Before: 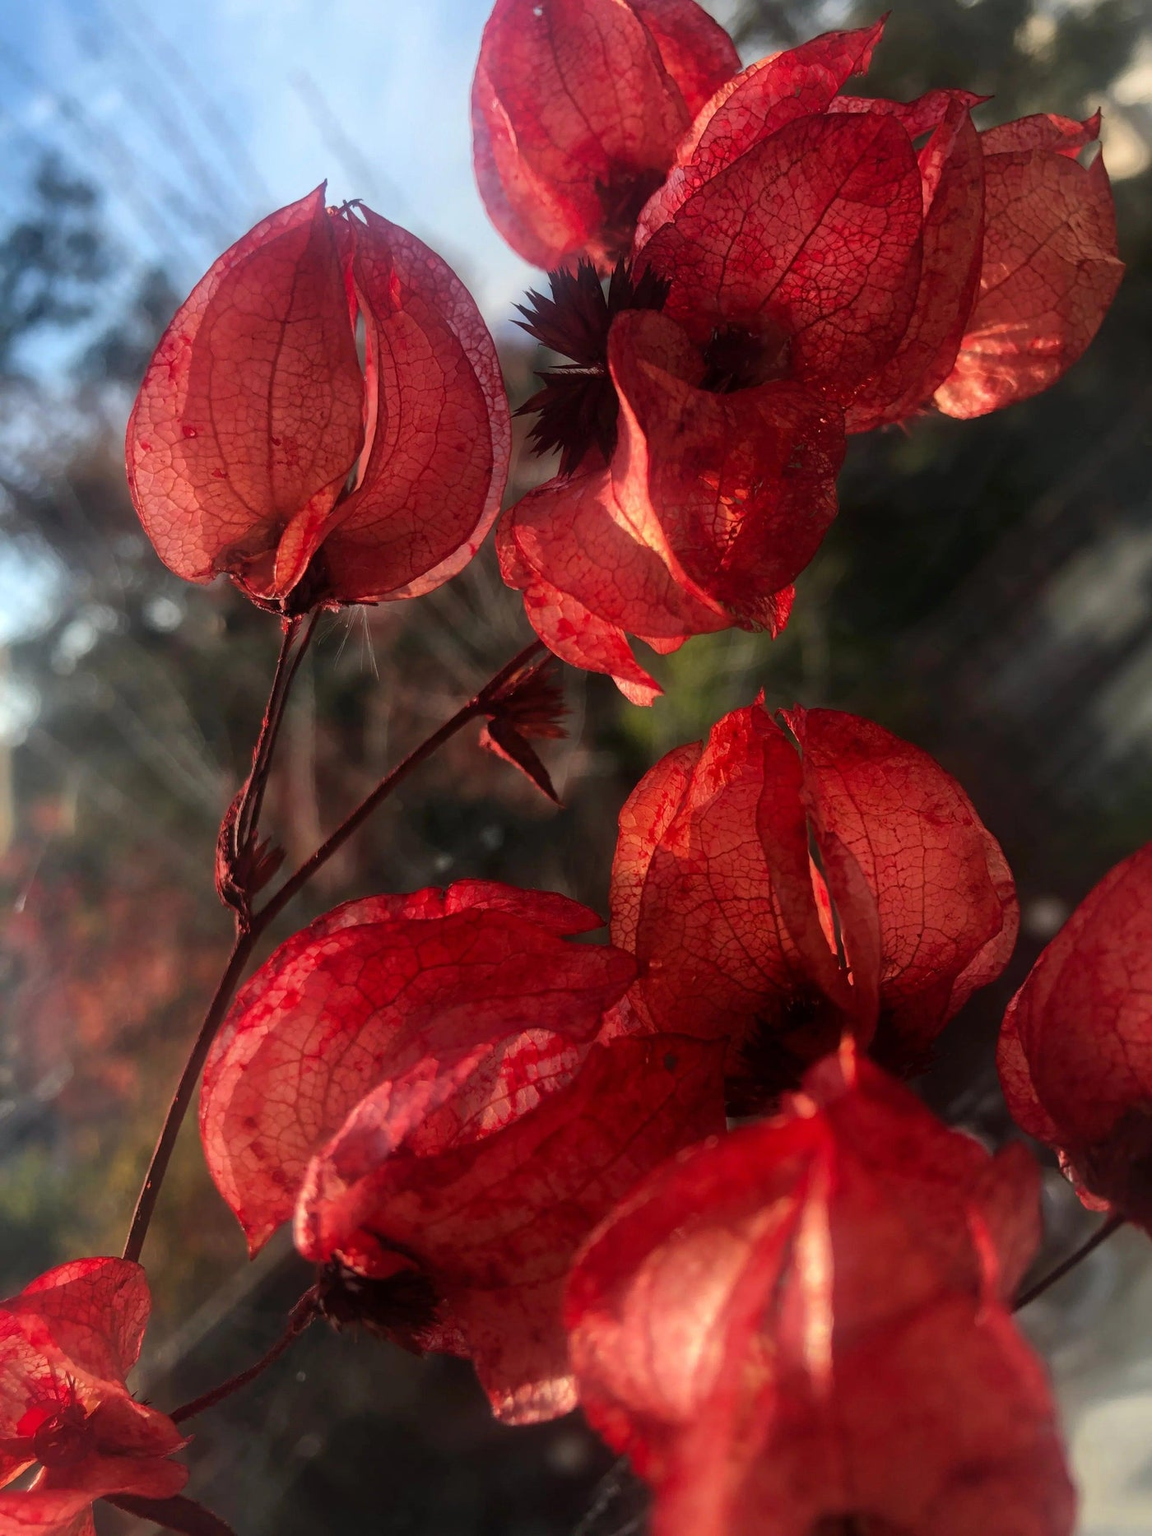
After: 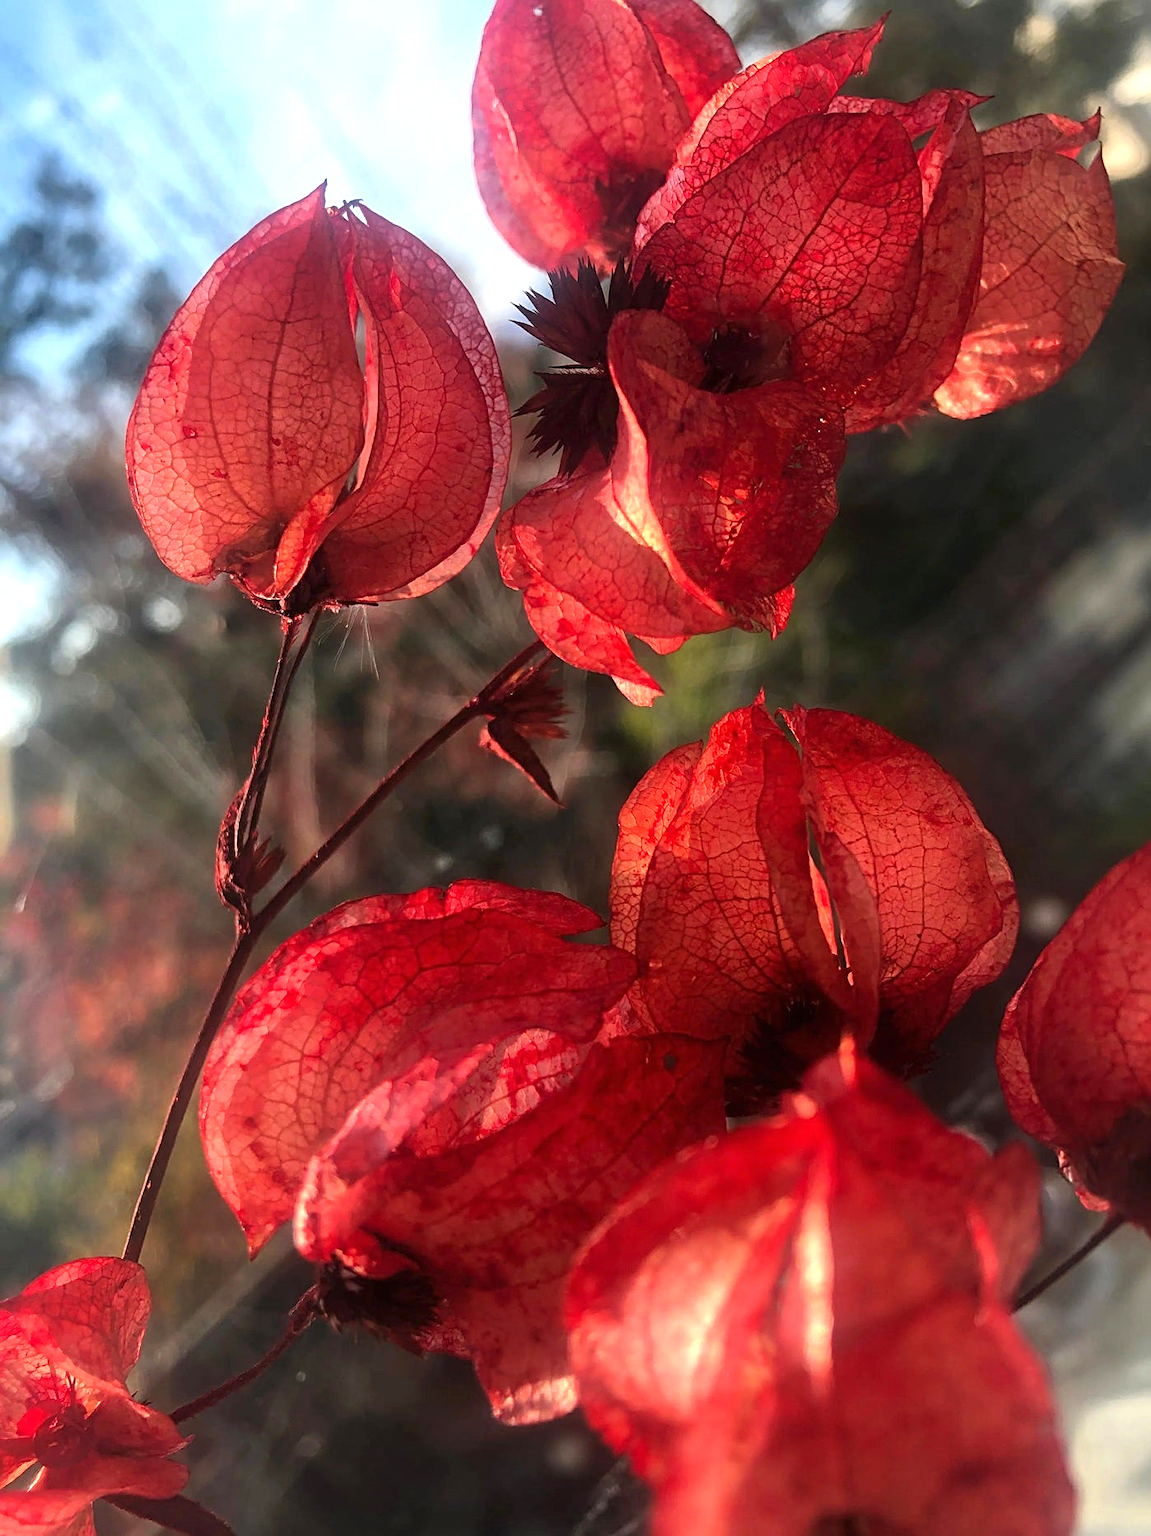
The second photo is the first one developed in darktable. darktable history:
exposure: black level correction 0, exposure 0.7 EV, compensate highlight preservation false
sharpen: on, module defaults
